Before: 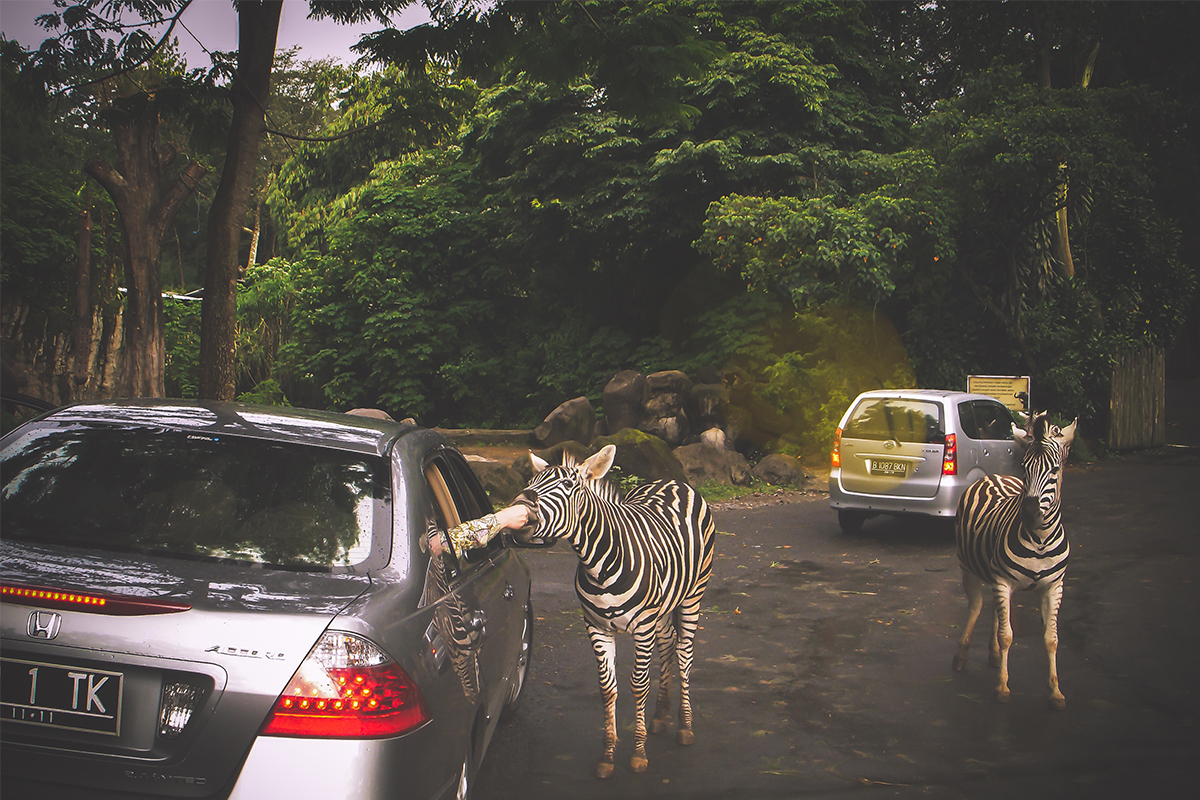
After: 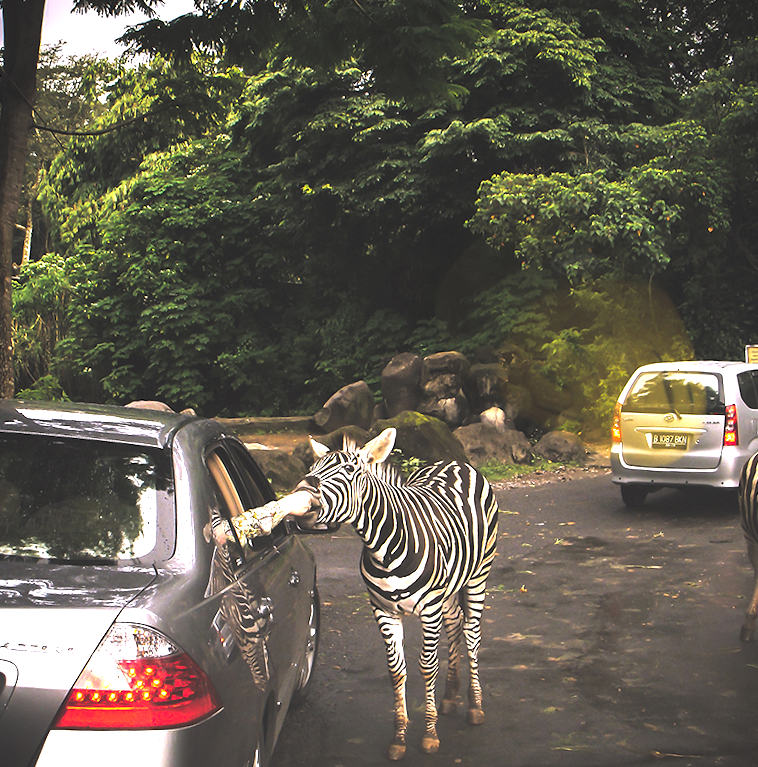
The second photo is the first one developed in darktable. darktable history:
exposure: black level correction 0.001, exposure 1.129 EV, compensate exposure bias true, compensate highlight preservation false
crop: left 16.899%, right 16.556%
levels: levels [0.116, 0.574, 1]
rotate and perspective: rotation -2.12°, lens shift (vertical) 0.009, lens shift (horizontal) -0.008, automatic cropping original format, crop left 0.036, crop right 0.964, crop top 0.05, crop bottom 0.959
